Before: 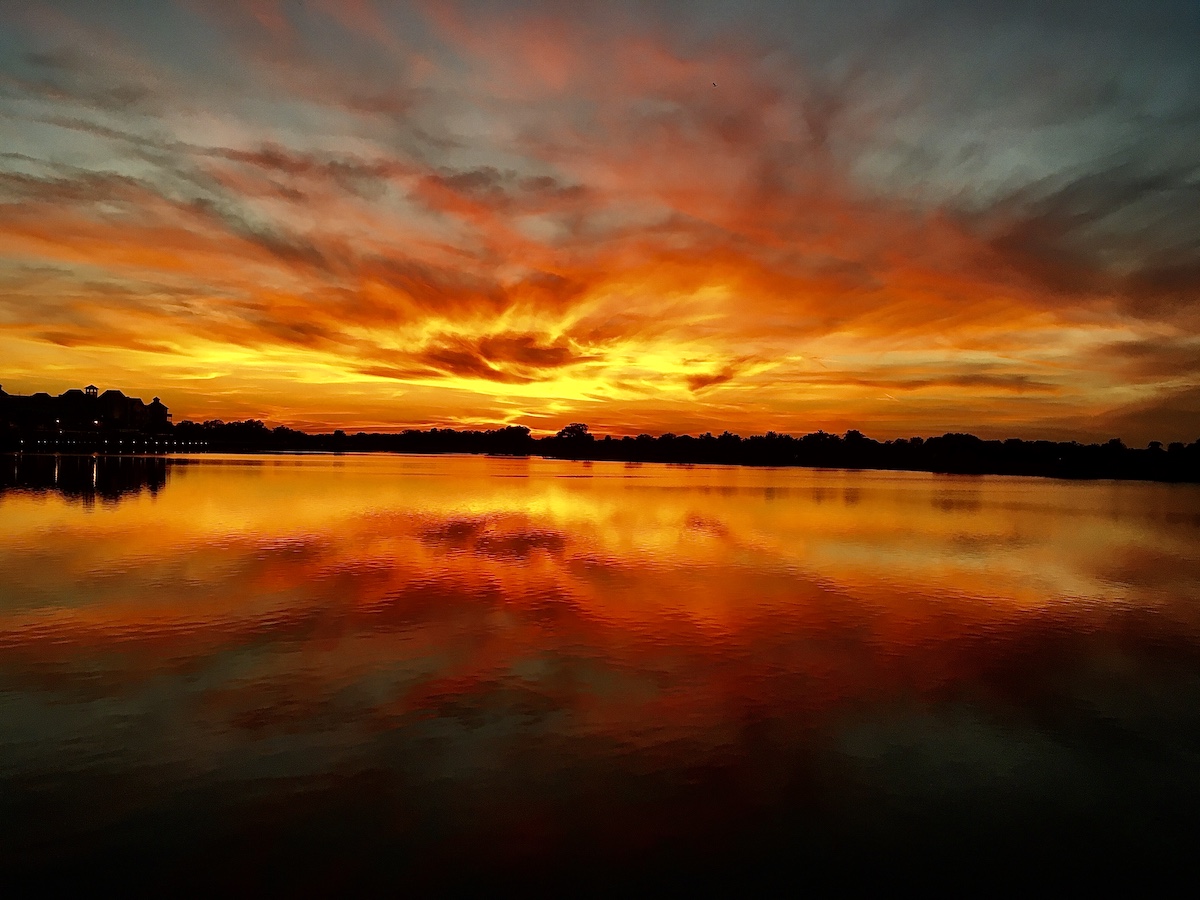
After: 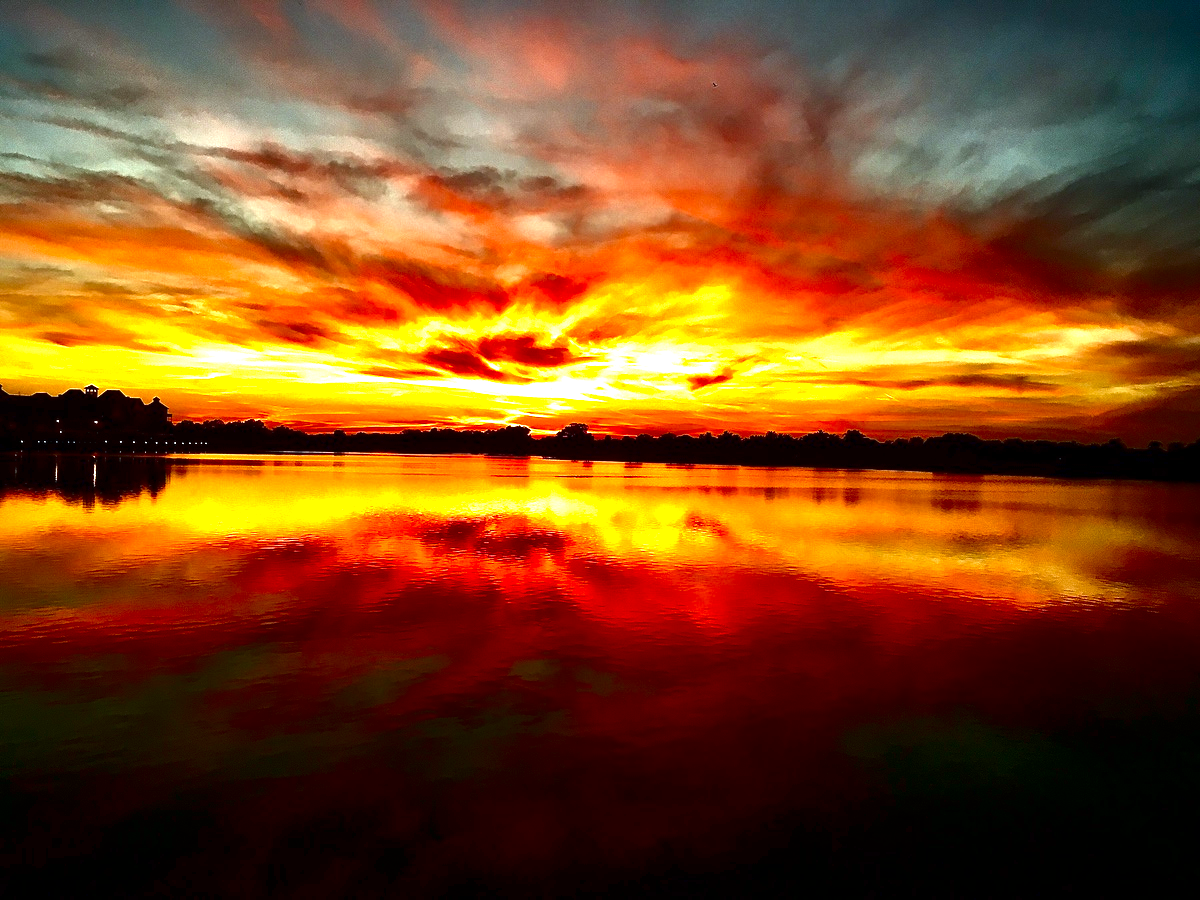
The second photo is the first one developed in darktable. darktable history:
white balance: red 0.925, blue 1.046
contrast brightness saturation: brightness -0.52
exposure: black level correction 0.001, exposure 1.646 EV, compensate exposure bias true, compensate highlight preservation false
